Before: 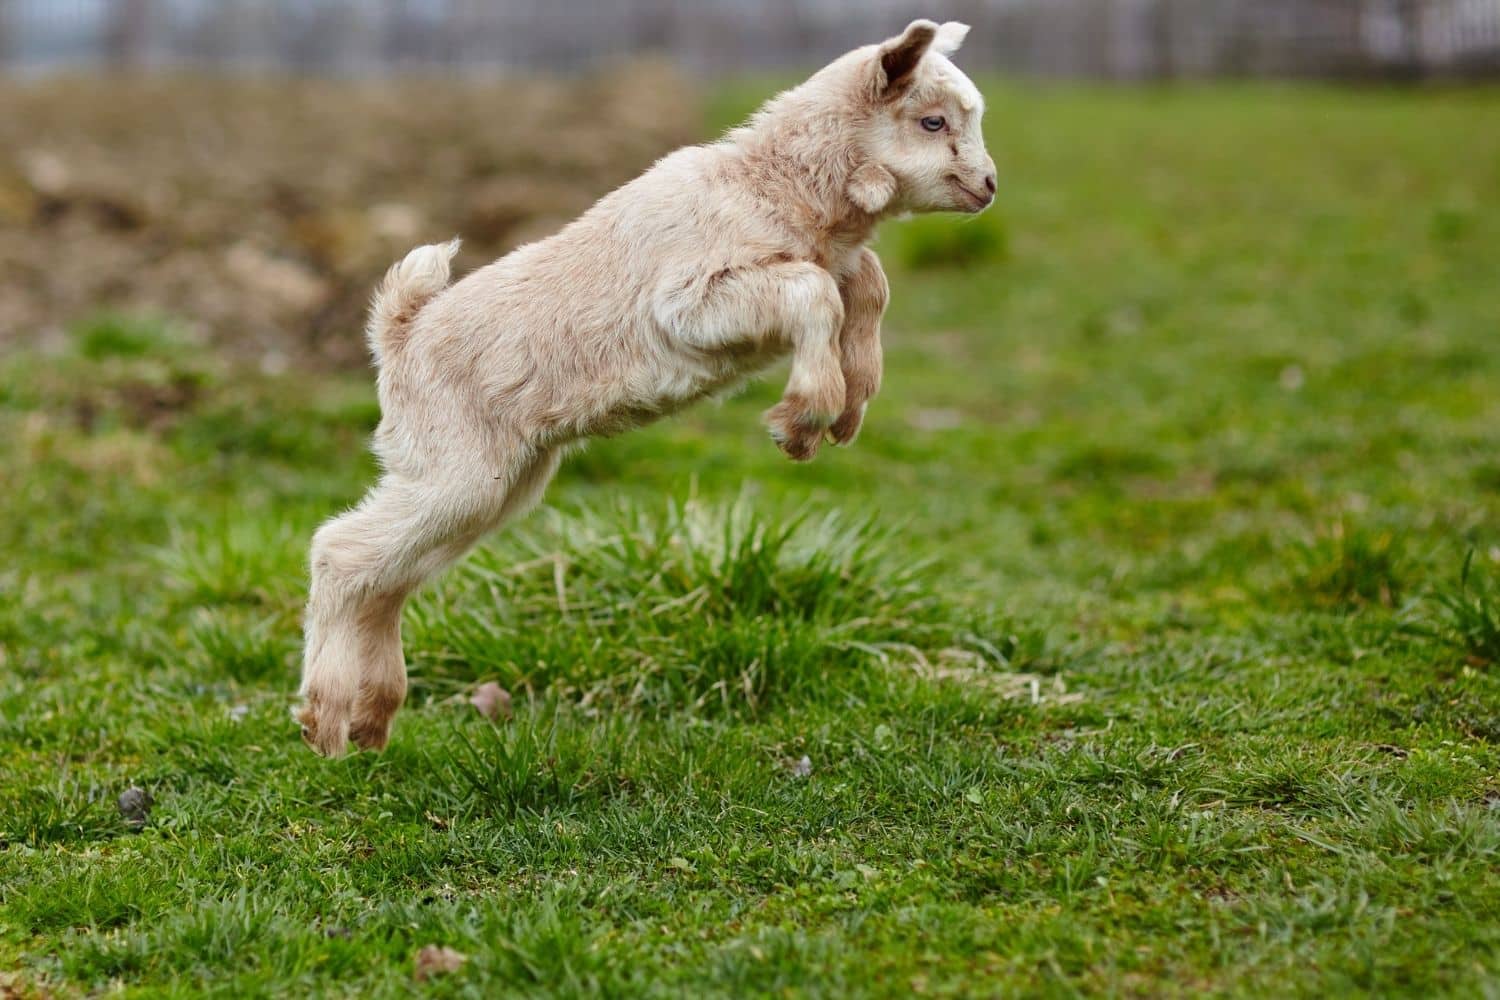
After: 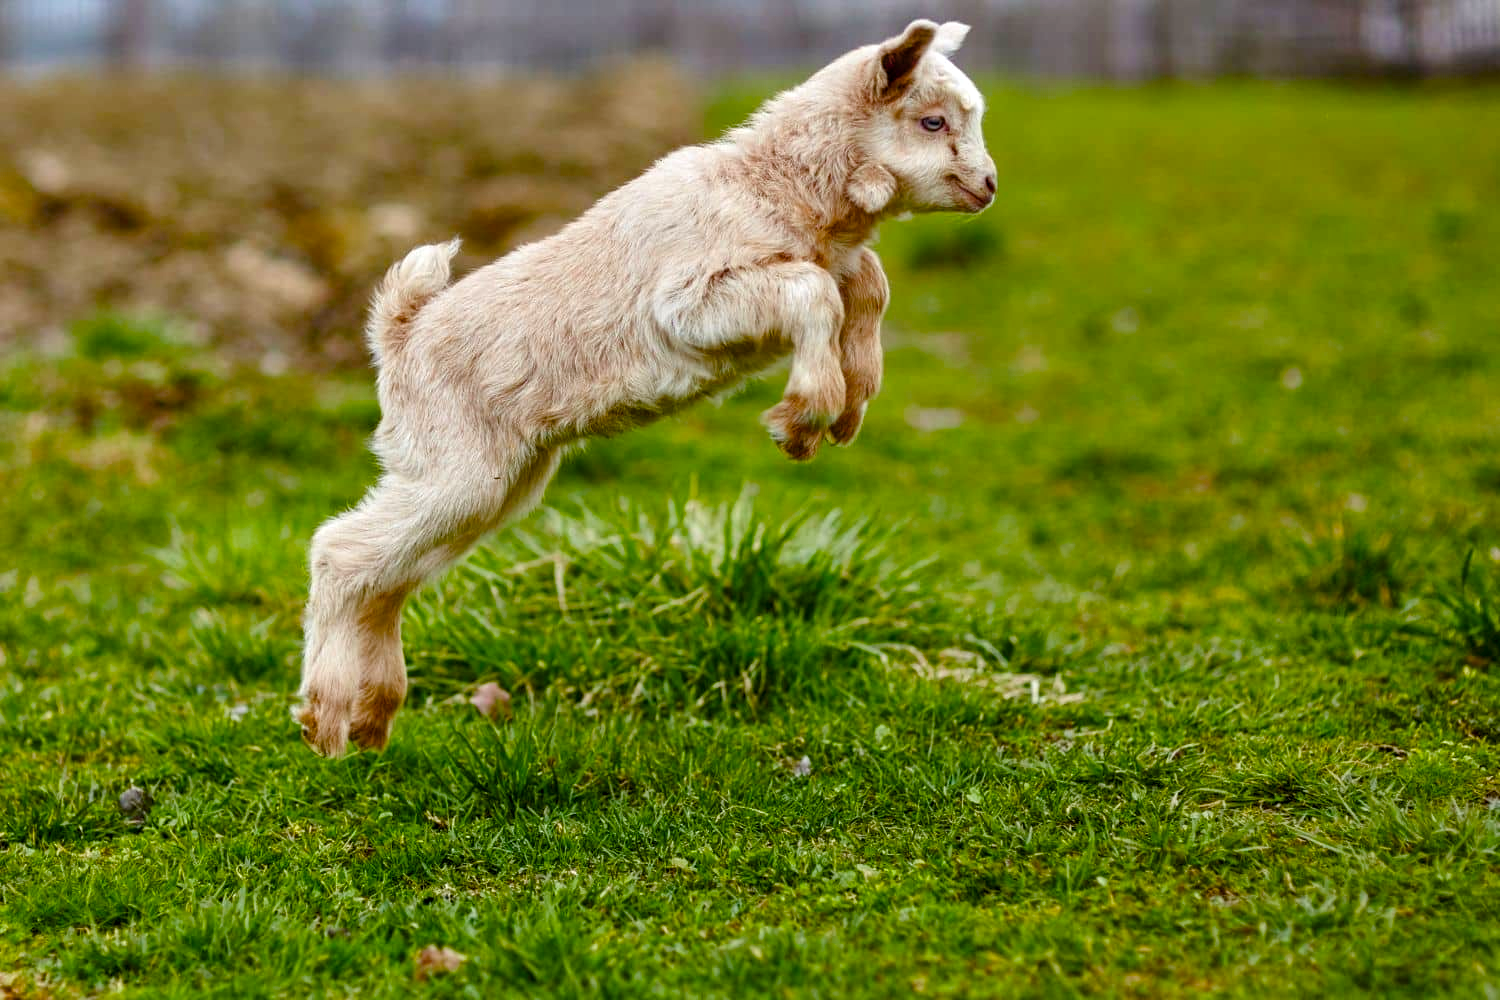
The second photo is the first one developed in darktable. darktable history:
local contrast: detail 130%
color balance rgb: power › hue 327.56°, linear chroma grading › global chroma 9.739%, perceptual saturation grading › global saturation 20%, perceptual saturation grading › highlights -25.208%, perceptual saturation grading › shadows 50.212%, global vibrance 20%
